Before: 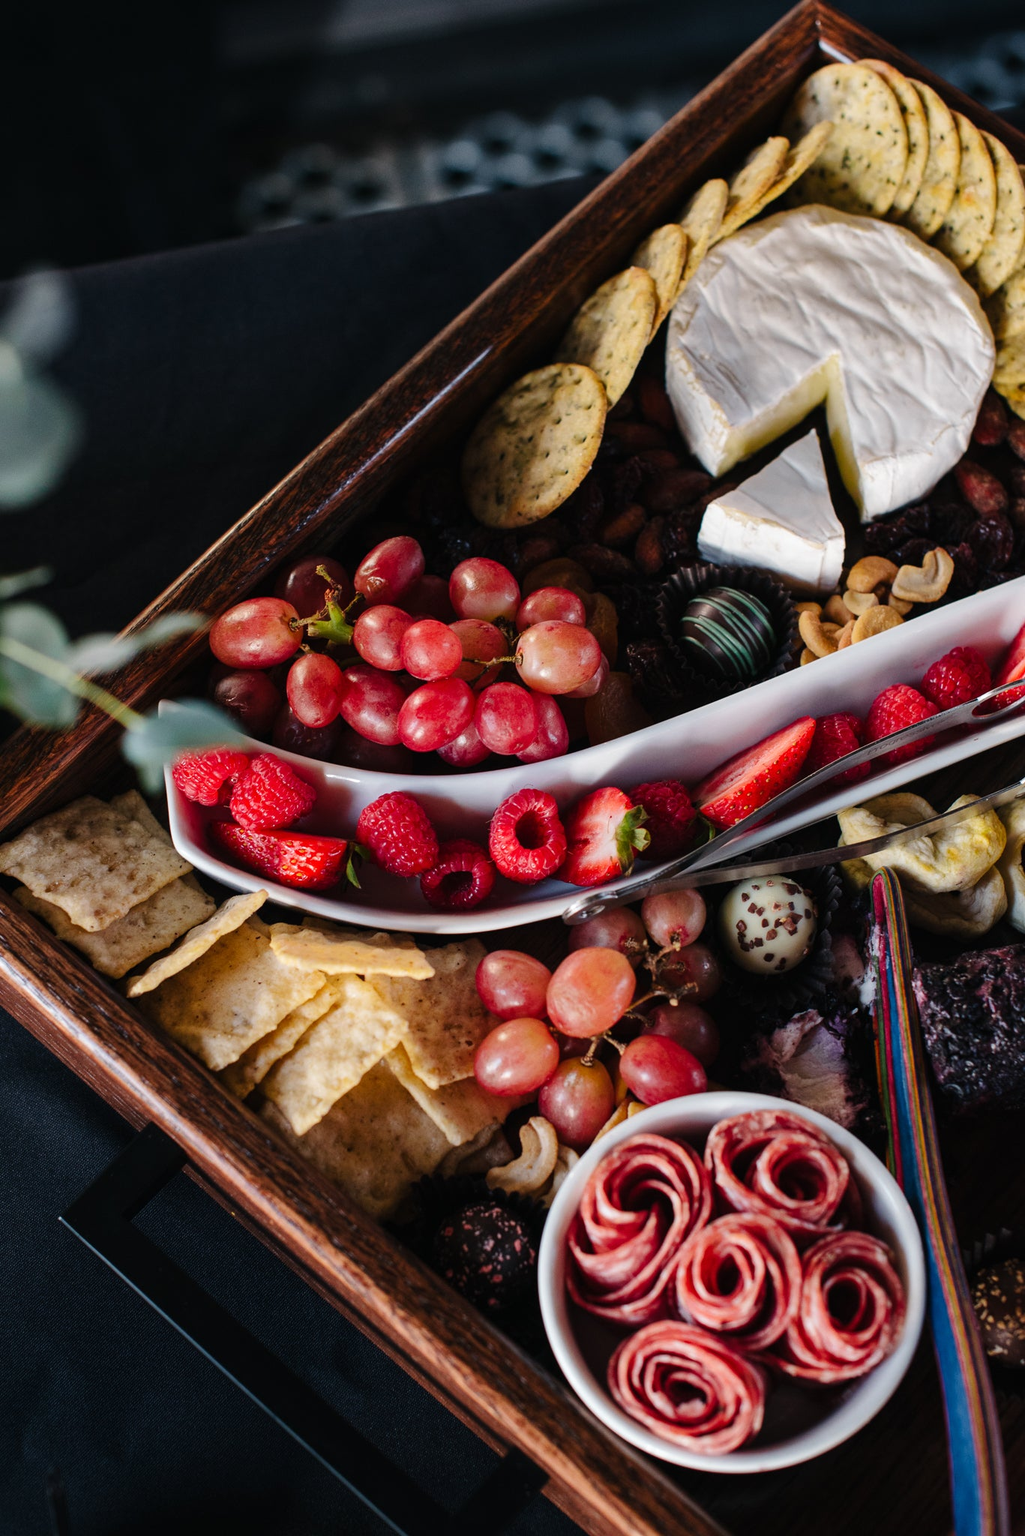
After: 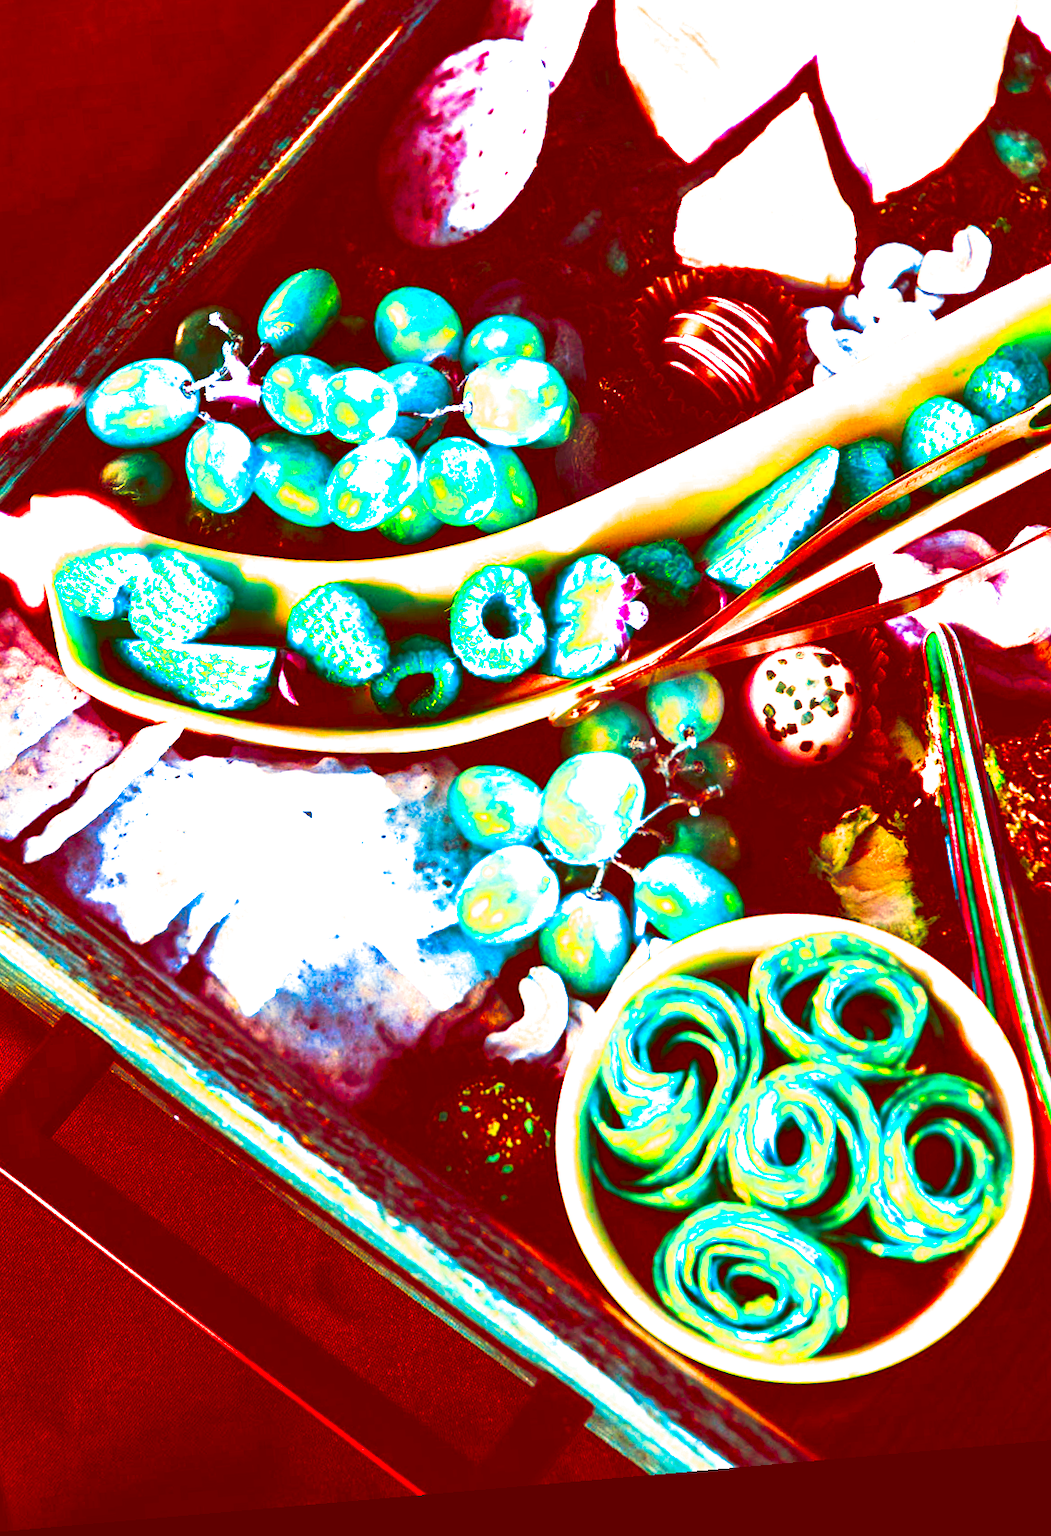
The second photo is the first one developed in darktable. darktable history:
exposure: black level correction 0, exposure 1.1 EV, compensate exposure bias true, compensate highlight preservation false
crop: left 16.871%, top 22.857%, right 9.116%
color correction: highlights a* -39.68, highlights b* -40, shadows a* -40, shadows b* -40, saturation -3
base curve: curves: ch0 [(0, 0) (0.005, 0.002) (0.193, 0.295) (0.399, 0.664) (0.75, 0.928) (1, 1)]
white balance: red 1.004, blue 1.096
rotate and perspective: rotation -4.98°, automatic cropping off
split-toning: shadows › hue 216°, shadows › saturation 1, highlights › hue 57.6°, balance -33.4
contrast brightness saturation: contrast 0.24, brightness 0.26, saturation 0.39
